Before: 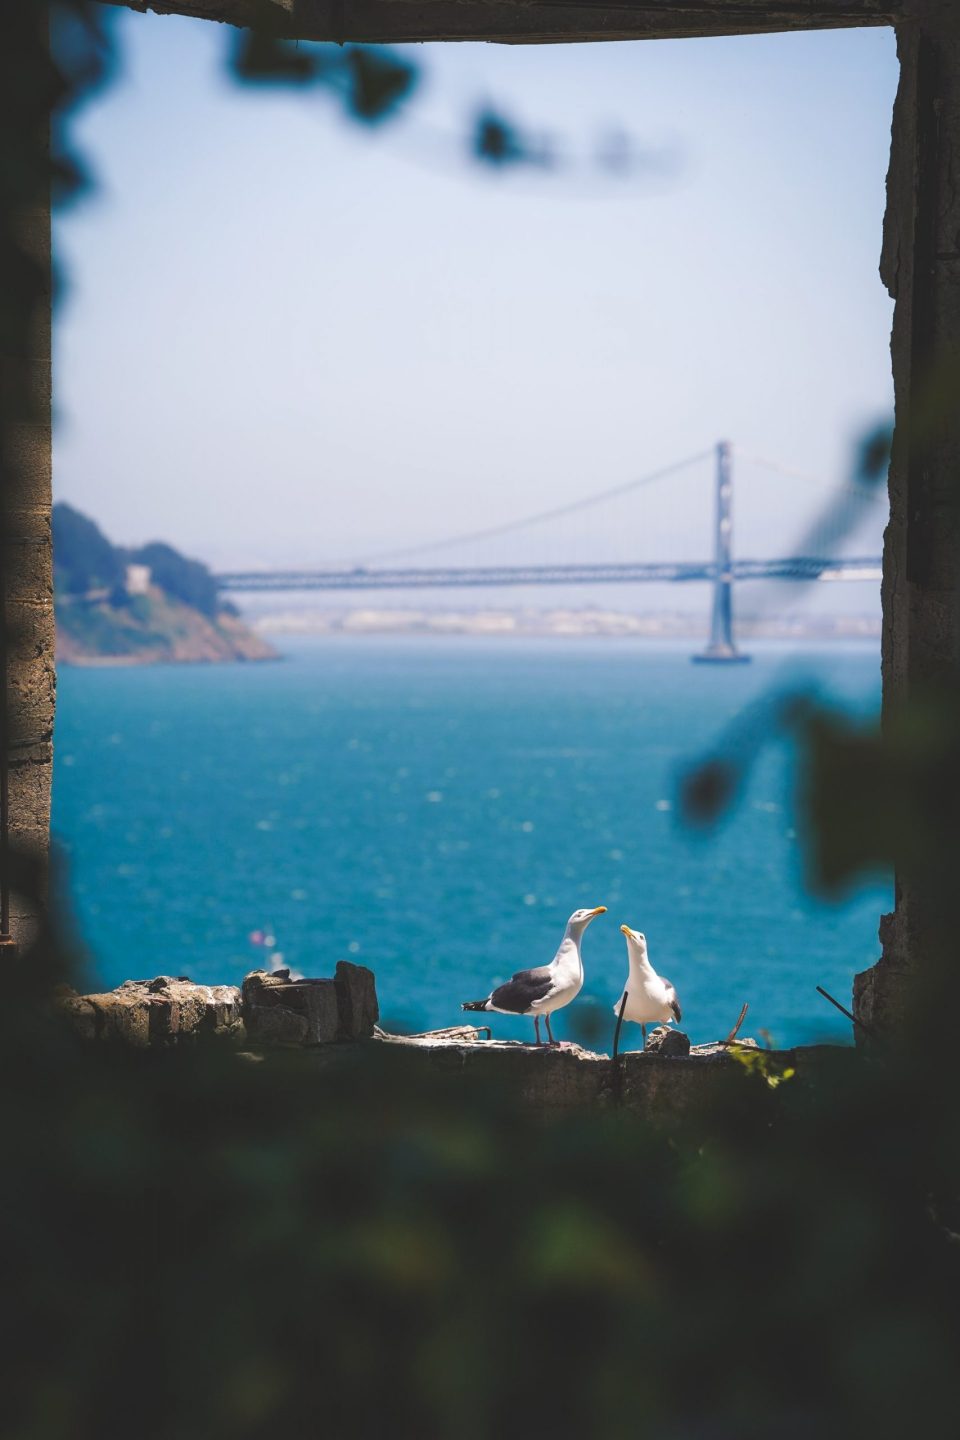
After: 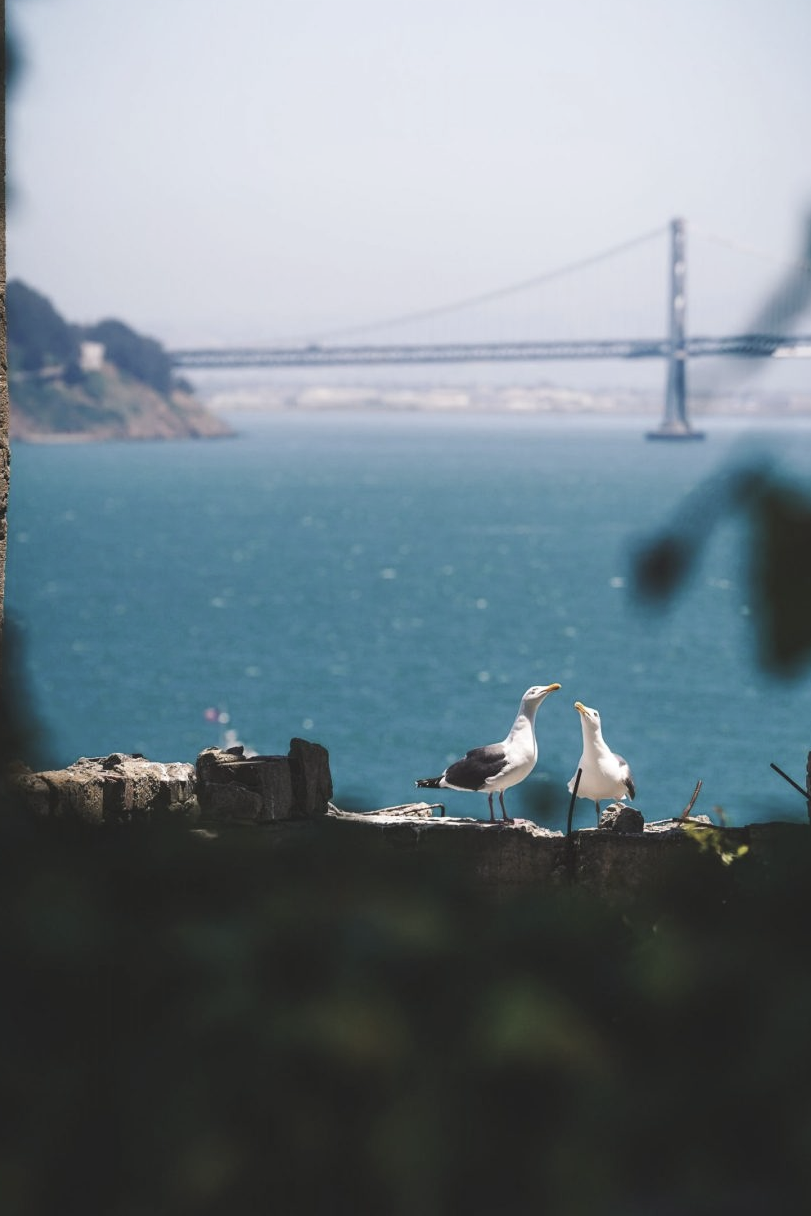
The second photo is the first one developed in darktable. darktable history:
crop and rotate: left 4.842%, top 15.51%, right 10.668%
contrast brightness saturation: contrast 0.1, saturation -0.36
